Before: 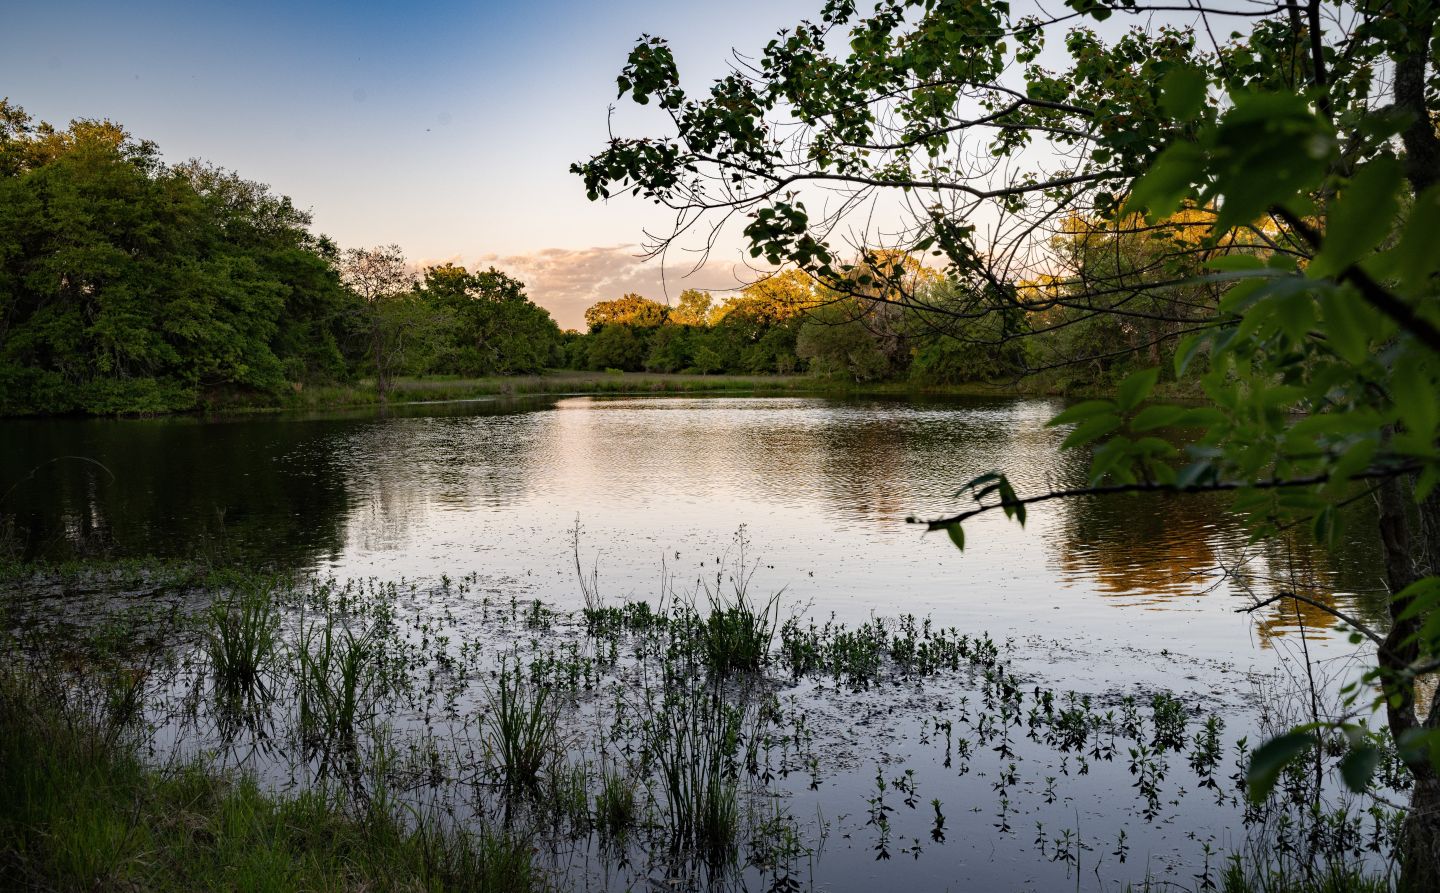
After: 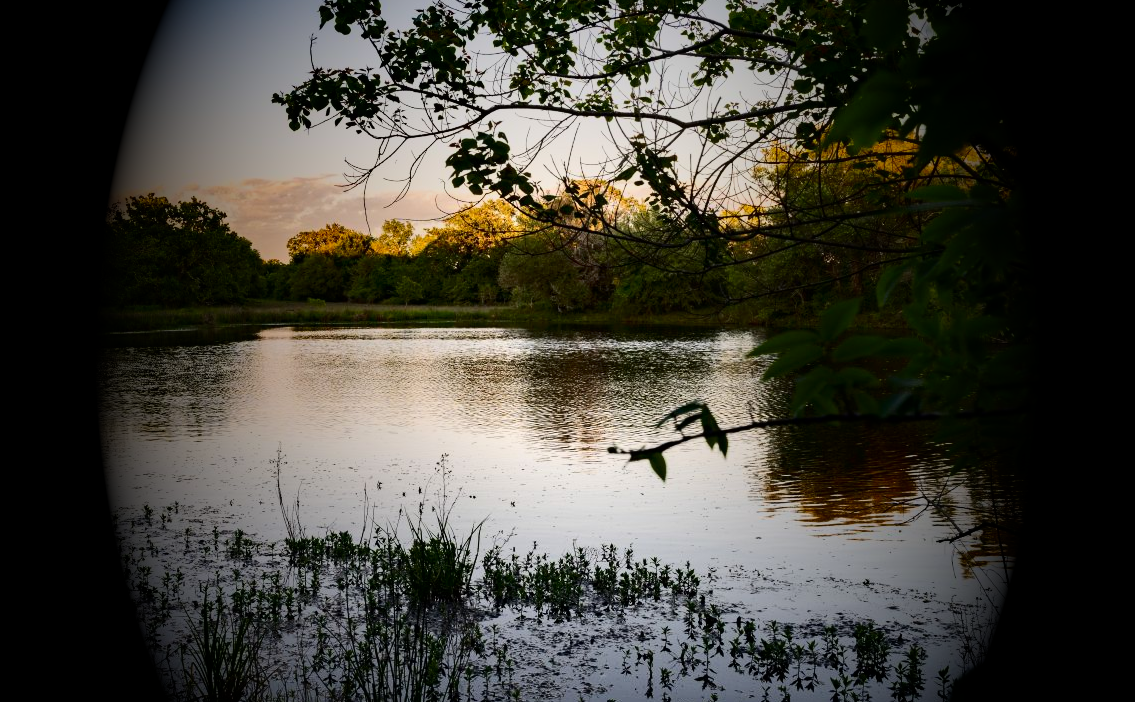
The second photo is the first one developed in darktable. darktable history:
contrast brightness saturation: contrast 0.28
crop and rotate: left 20.74%, top 7.912%, right 0.375%, bottom 13.378%
vignetting: fall-off start 15.9%, fall-off radius 100%, brightness -1, saturation 0.5, width/height ratio 0.719
